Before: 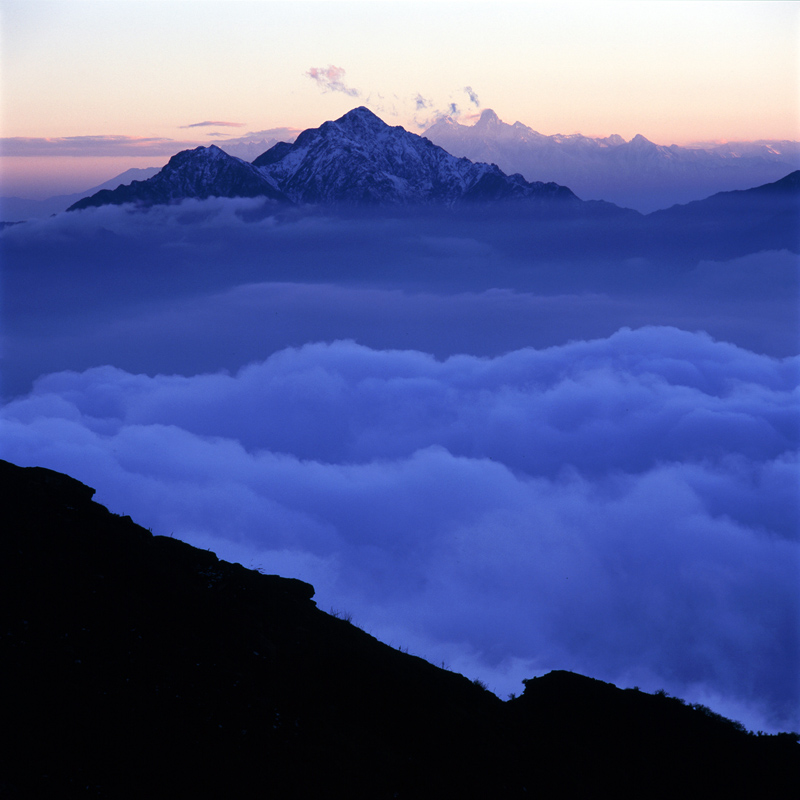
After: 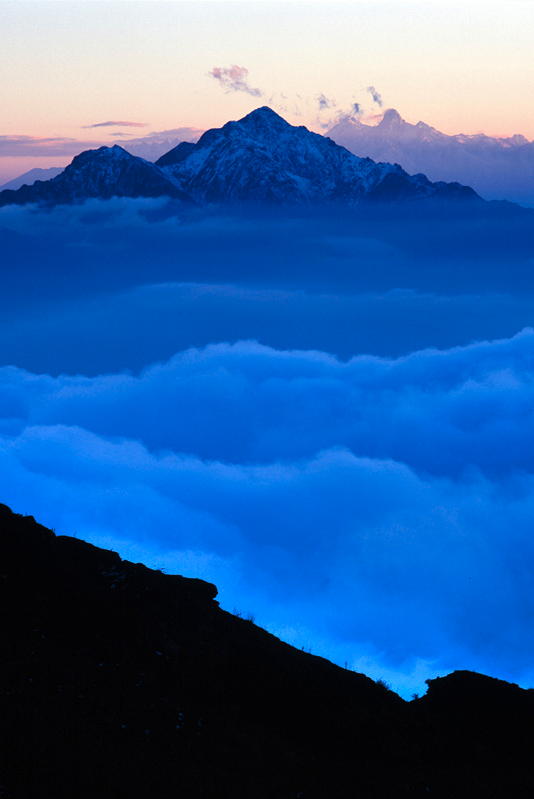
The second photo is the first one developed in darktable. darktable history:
crop and rotate: left 12.313%, right 20.9%
color zones: curves: ch1 [(0.235, 0.558) (0.75, 0.5)]; ch2 [(0.25, 0.462) (0.749, 0.457)]
shadows and highlights: low approximation 0.01, soften with gaussian
